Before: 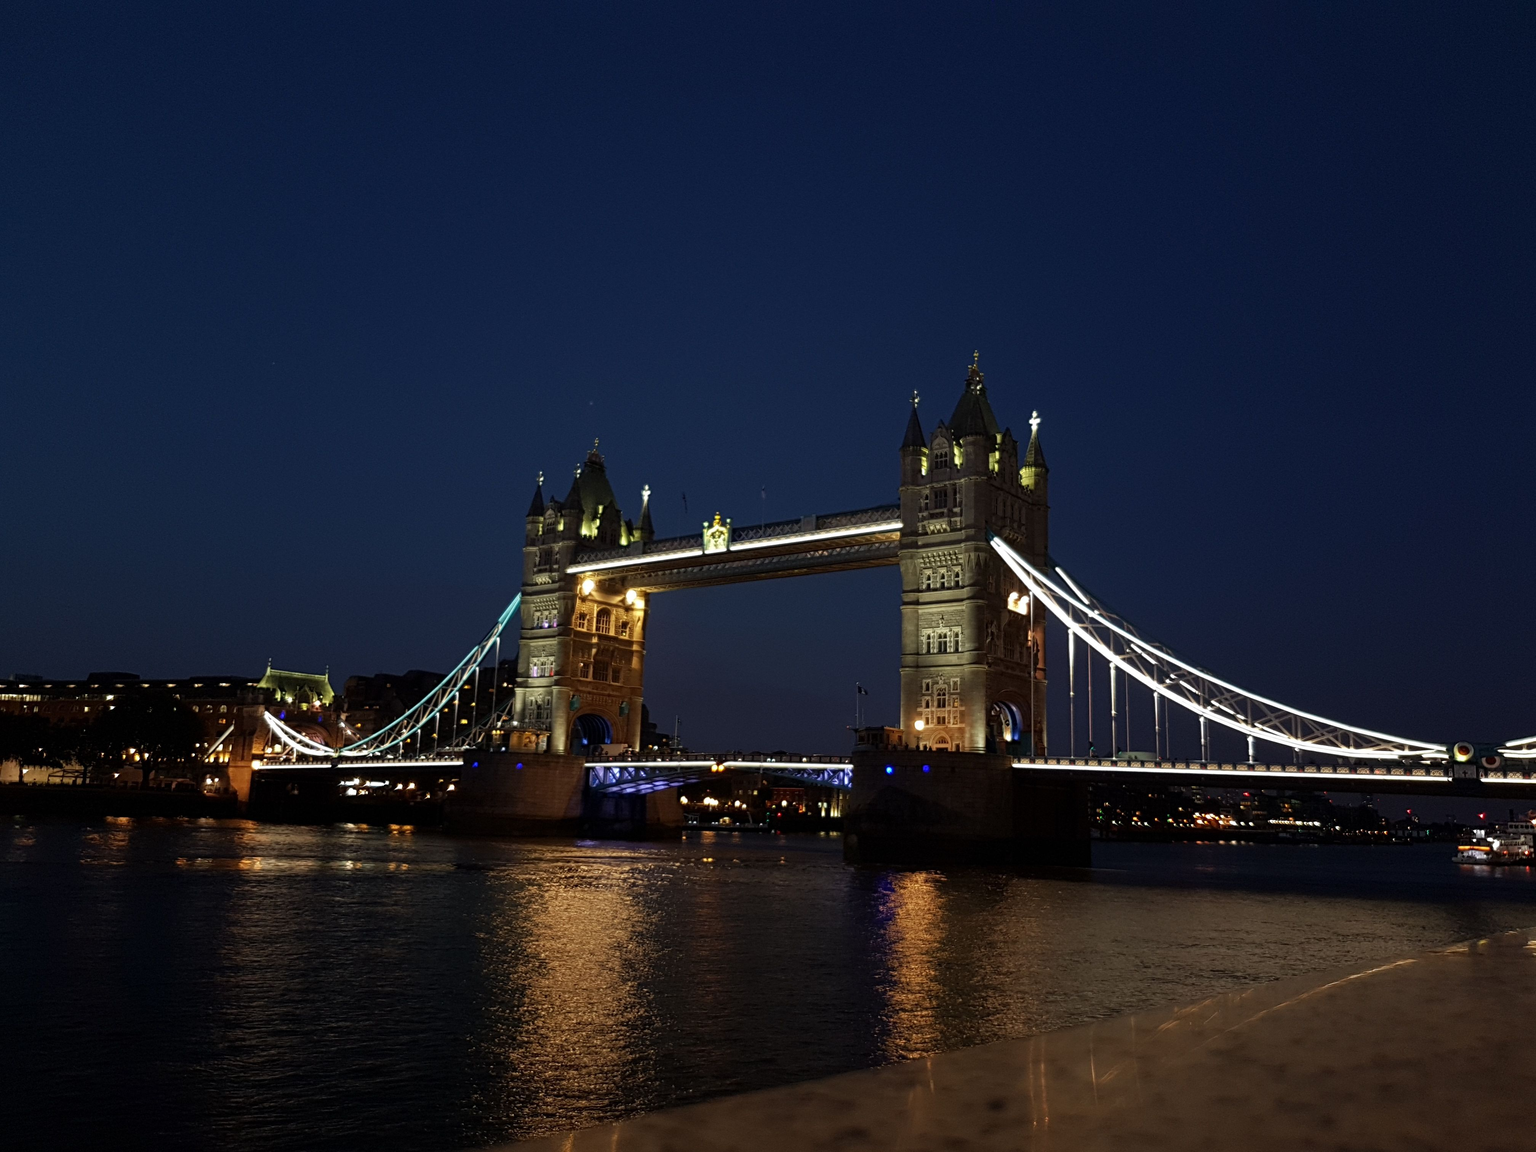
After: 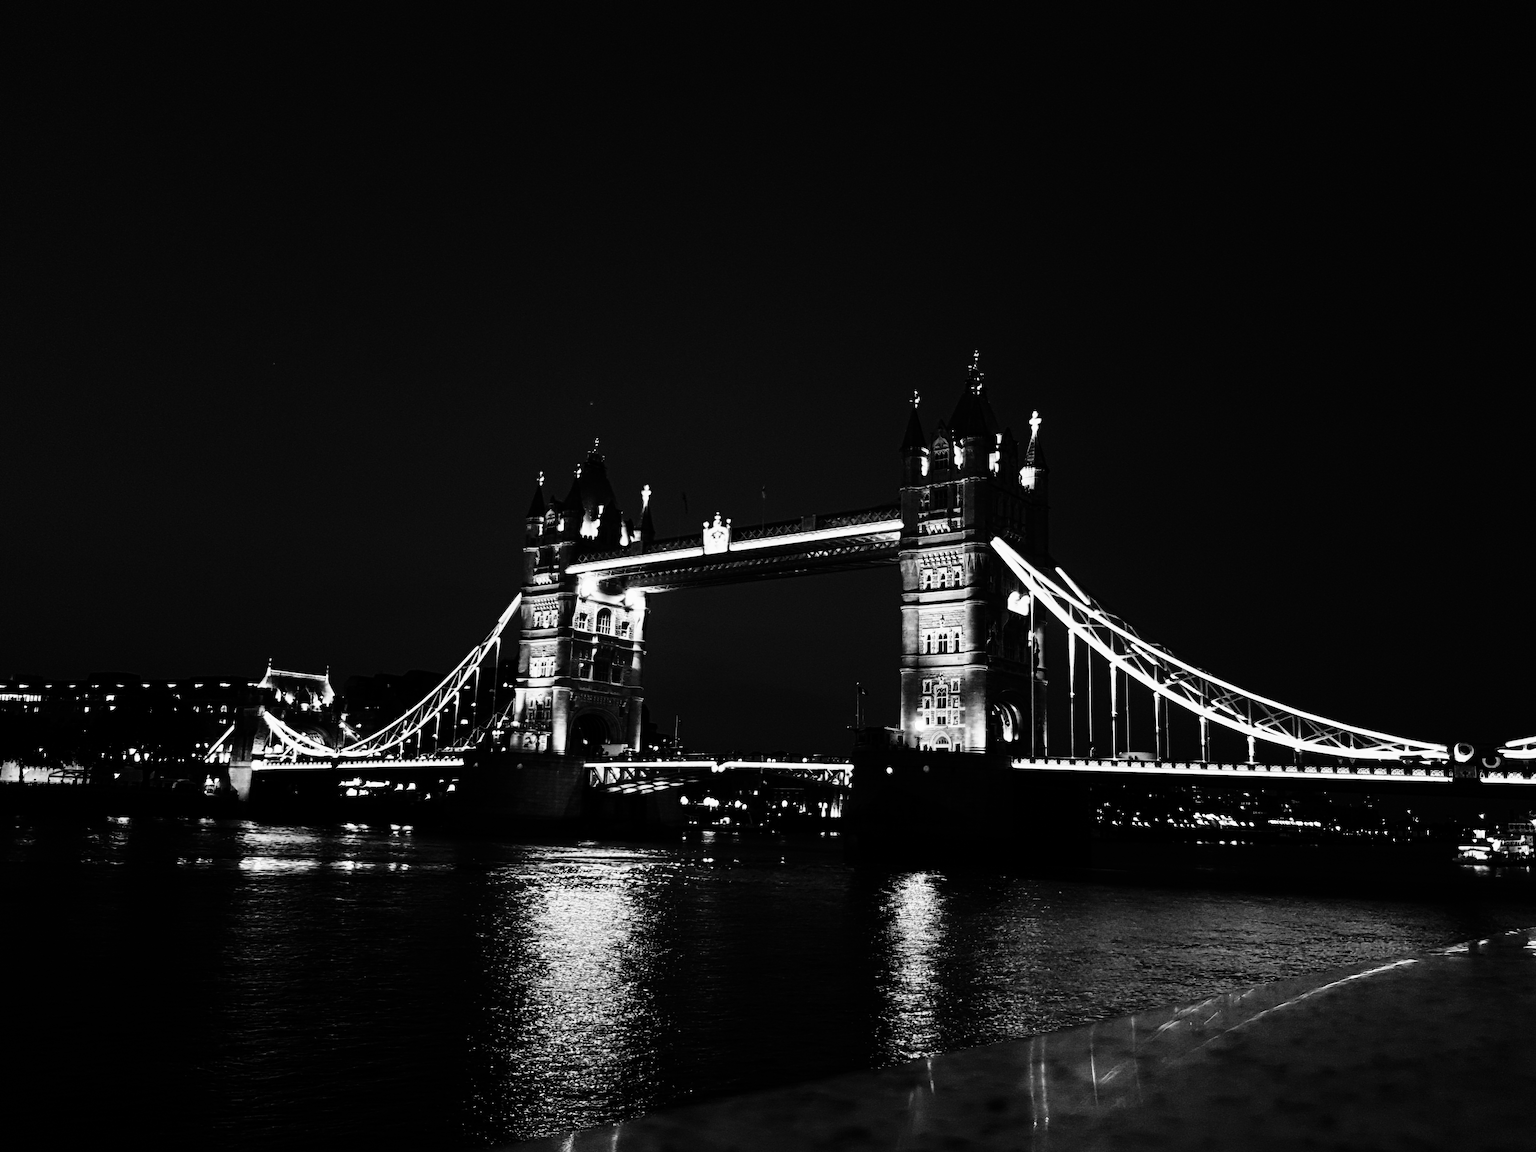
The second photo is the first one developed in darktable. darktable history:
monochrome: a 32, b 64, size 2.3
base curve: curves: ch0 [(0, 0) (0.036, 0.025) (0.121, 0.166) (0.206, 0.329) (0.605, 0.79) (1, 1)], preserve colors none
rgb curve: curves: ch0 [(0, 0) (0.21, 0.15) (0.24, 0.21) (0.5, 0.75) (0.75, 0.96) (0.89, 0.99) (1, 1)]; ch1 [(0, 0.02) (0.21, 0.13) (0.25, 0.2) (0.5, 0.67) (0.75, 0.9) (0.89, 0.97) (1, 1)]; ch2 [(0, 0.02) (0.21, 0.13) (0.25, 0.2) (0.5, 0.67) (0.75, 0.9) (0.89, 0.97) (1, 1)], compensate middle gray true
